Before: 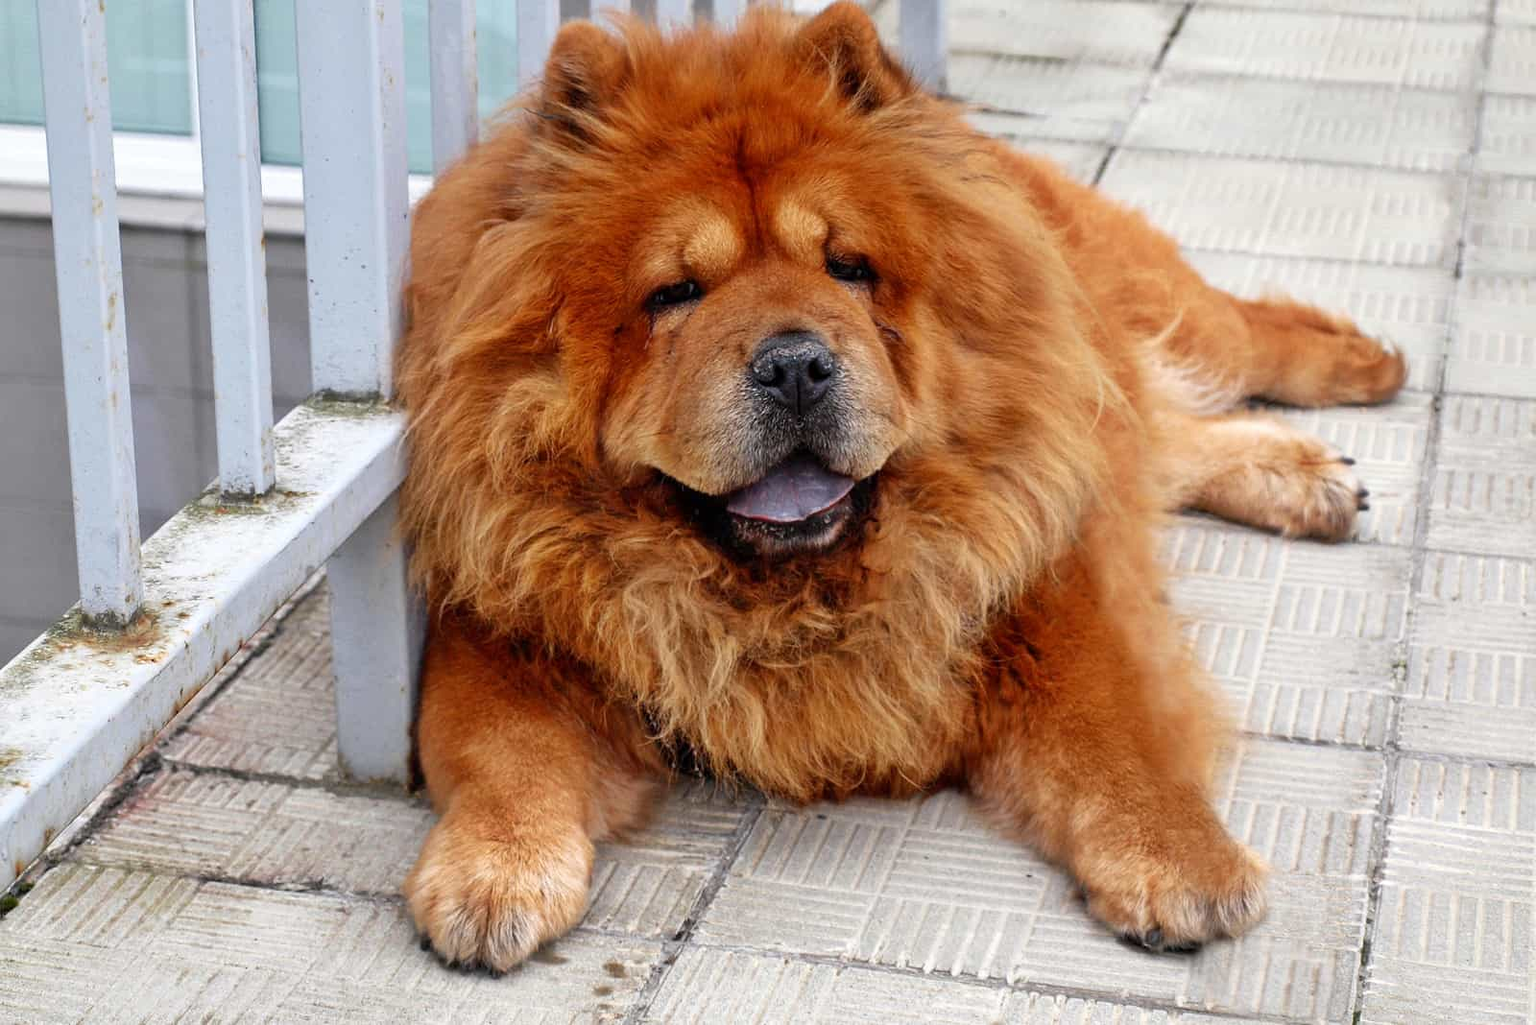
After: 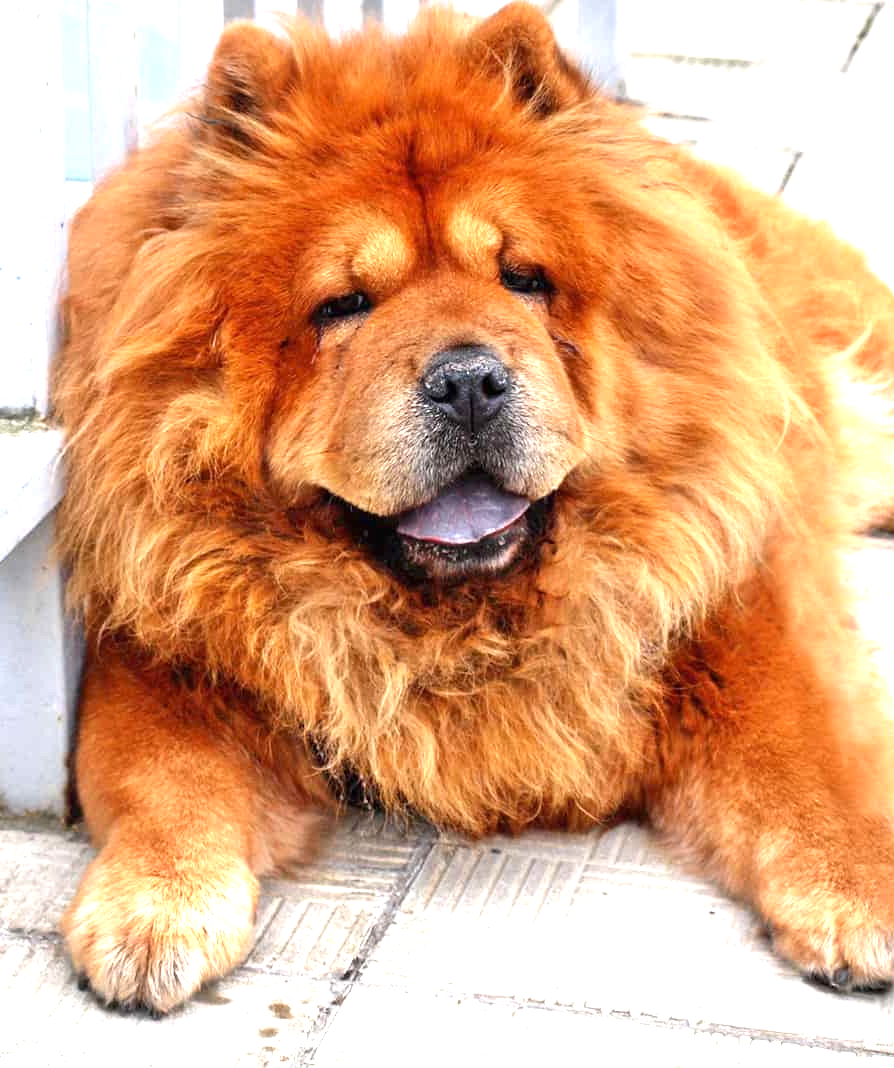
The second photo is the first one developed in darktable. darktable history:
crop and rotate: left 22.504%, right 21.595%
exposure: black level correction 0, exposure 1.2 EV, compensate highlight preservation false
